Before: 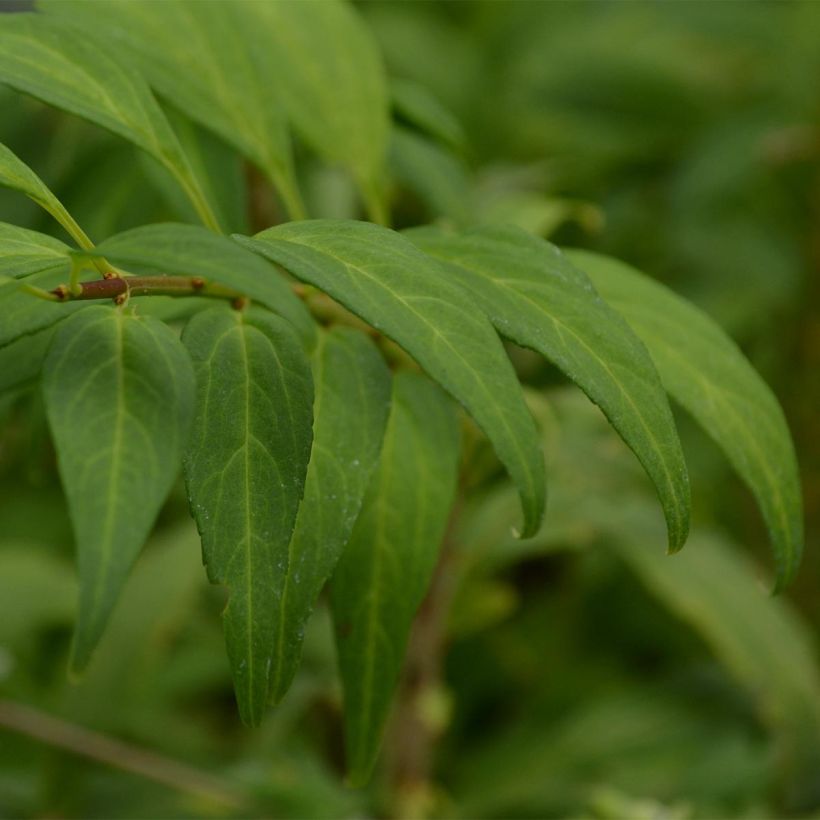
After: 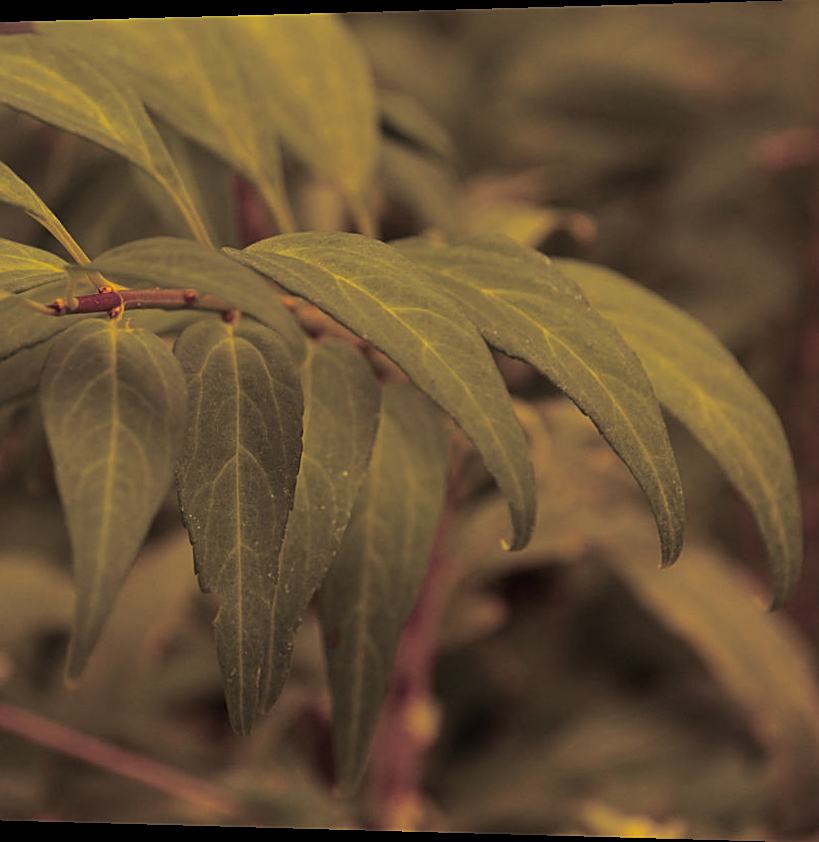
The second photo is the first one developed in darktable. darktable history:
rotate and perspective: lens shift (horizontal) -0.055, automatic cropping off
color correction: highlights a* -5.94, highlights b* 11.19
sharpen: on, module defaults
white balance: red 1.467, blue 0.684
split-toning: shadows › hue 316.8°, shadows › saturation 0.47, highlights › hue 201.6°, highlights › saturation 0, balance -41.97, compress 28.01%
